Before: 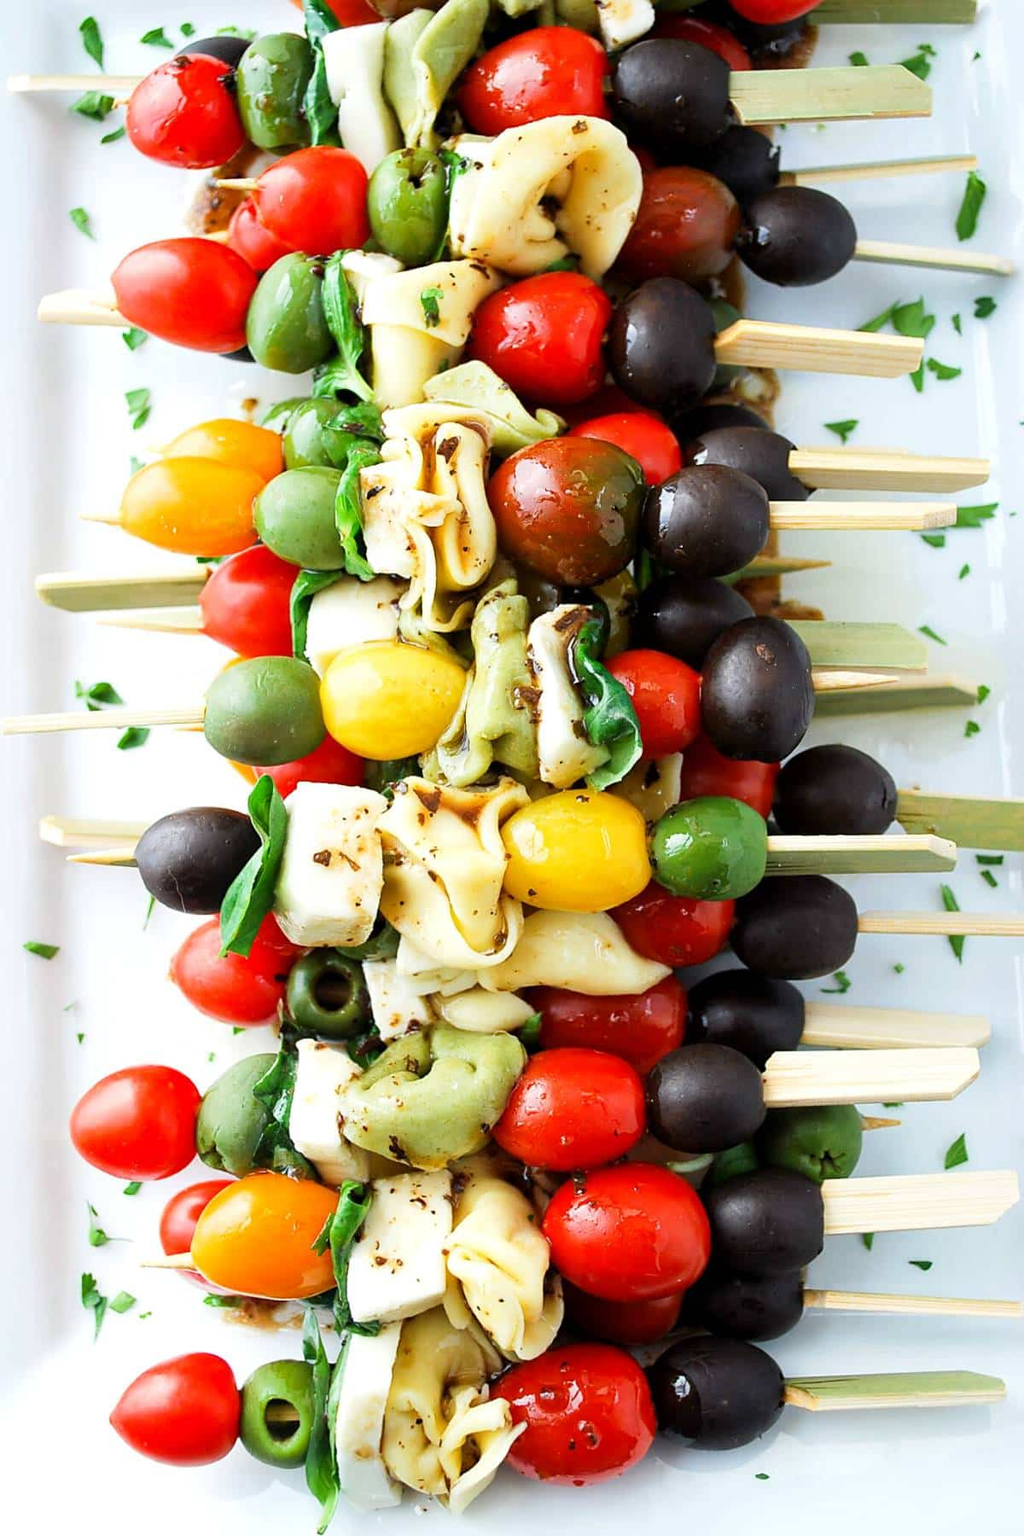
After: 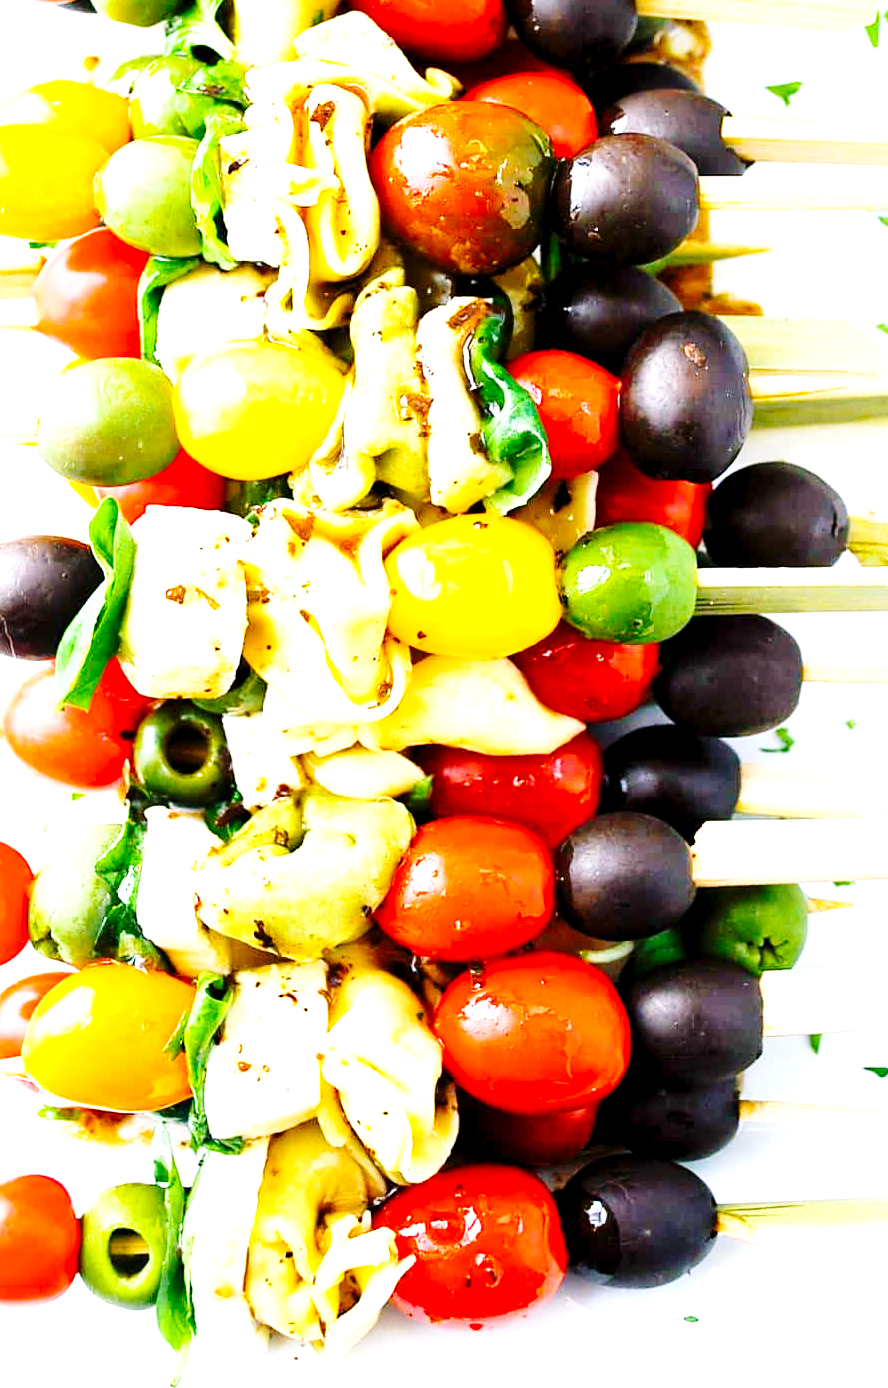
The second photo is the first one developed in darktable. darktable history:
base curve: curves: ch0 [(0, 0) (0.036, 0.025) (0.121, 0.166) (0.206, 0.329) (0.605, 0.79) (1, 1)], preserve colors none
crop: left 16.871%, top 22.857%, right 9.116%
color balance rgb: shadows lift › chroma 2%, shadows lift › hue 217.2°, power › chroma 0.25%, power › hue 60°, highlights gain › chroma 1.5%, highlights gain › hue 309.6°, global offset › luminance -0.5%, perceptual saturation grading › global saturation 15%, global vibrance 20%
exposure: black level correction 0, exposure 1.2 EV, compensate exposure bias true, compensate highlight preservation false
